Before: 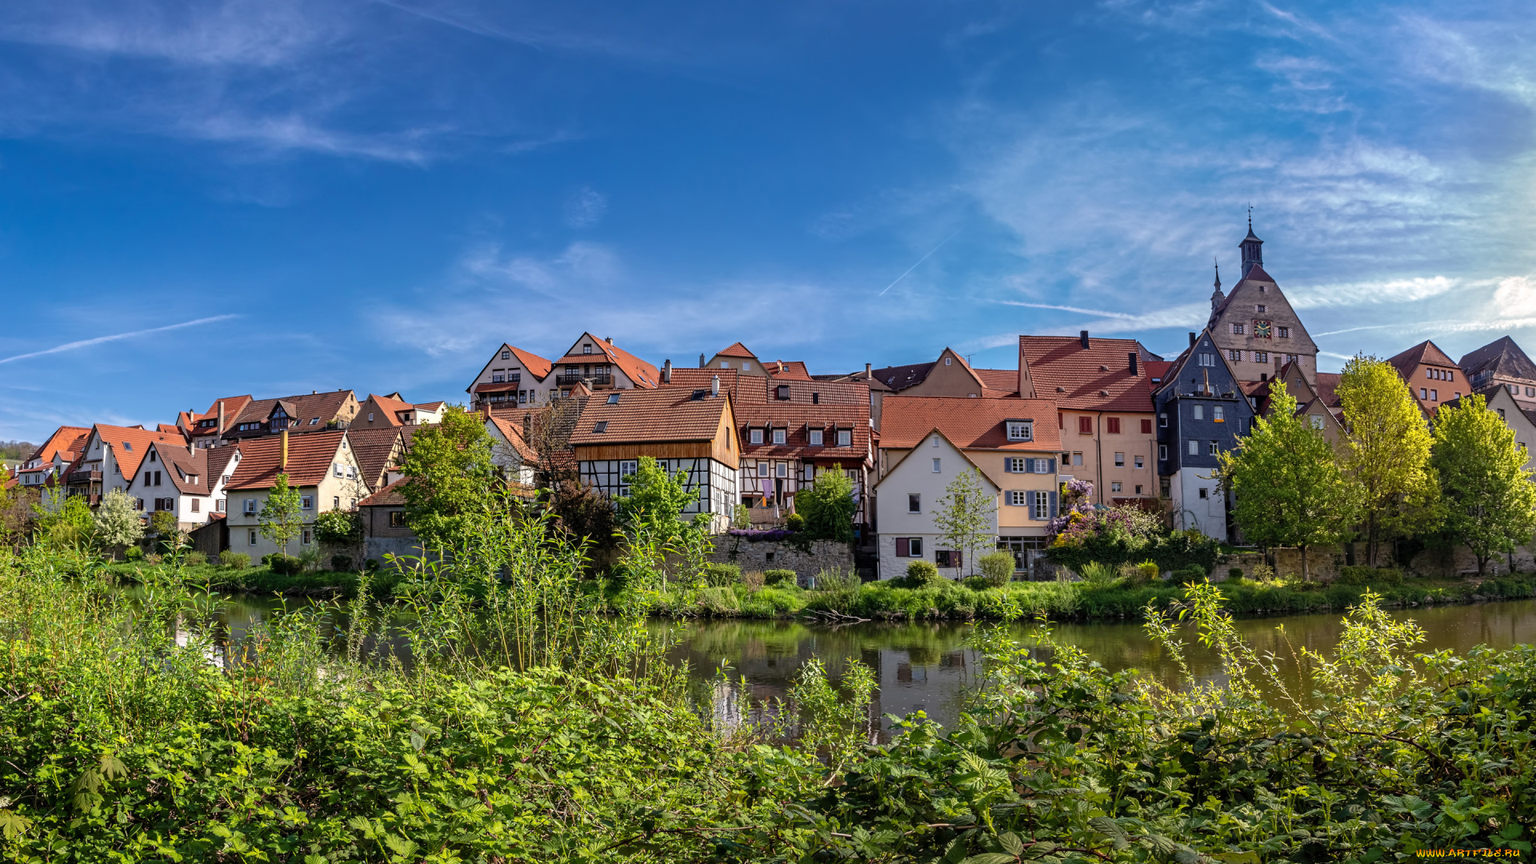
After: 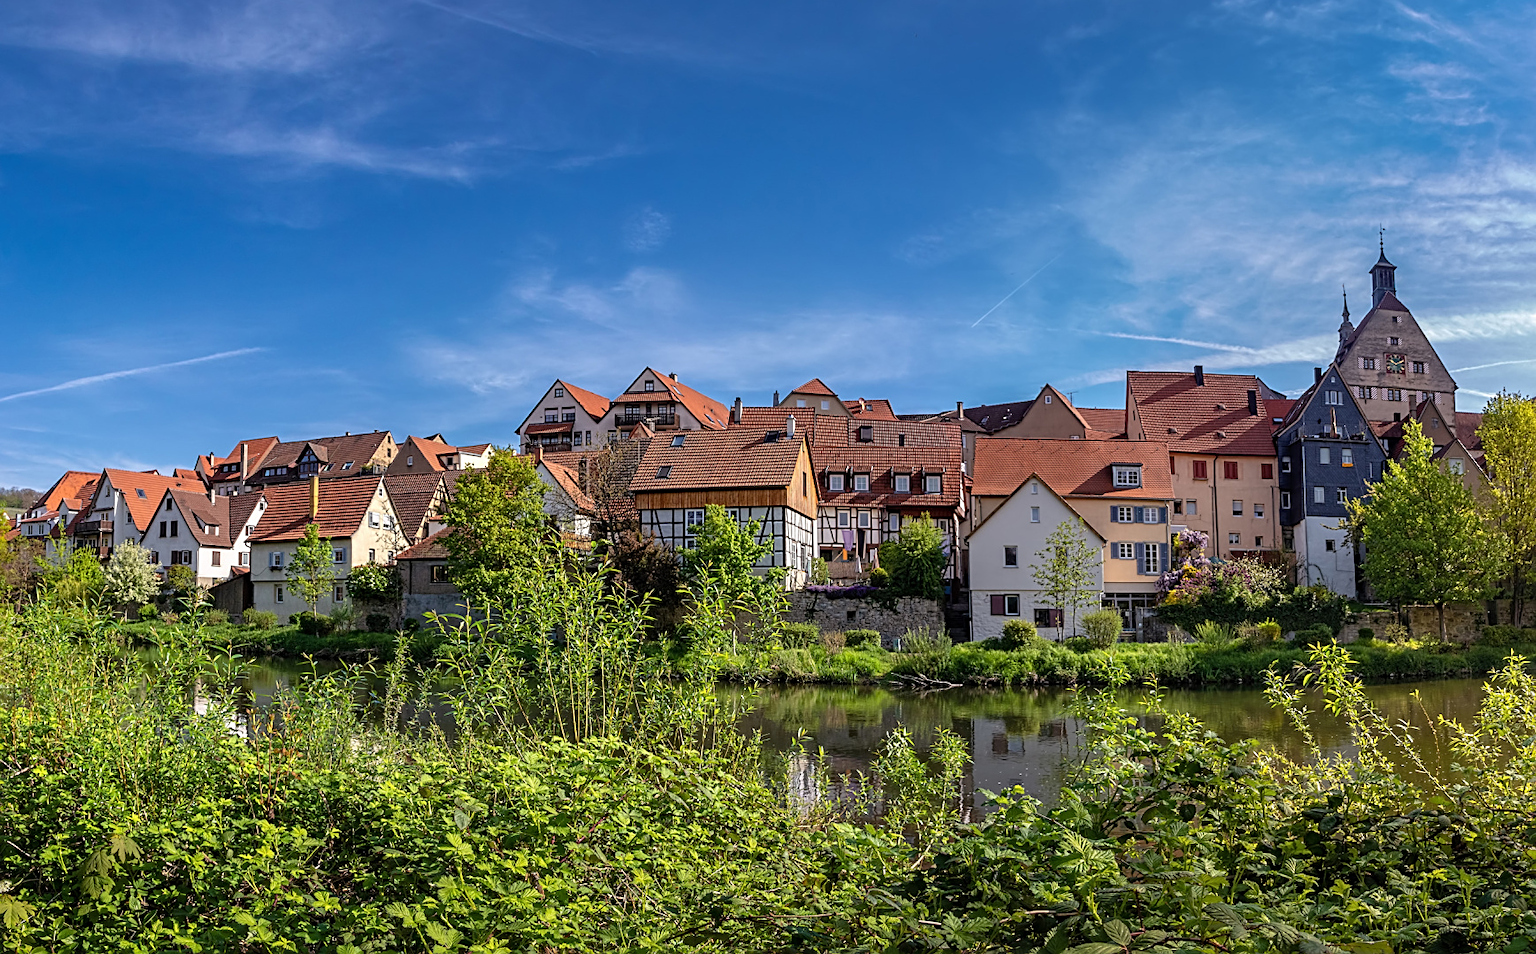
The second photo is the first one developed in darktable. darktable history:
crop: right 9.485%, bottom 0.027%
sharpen: on, module defaults
